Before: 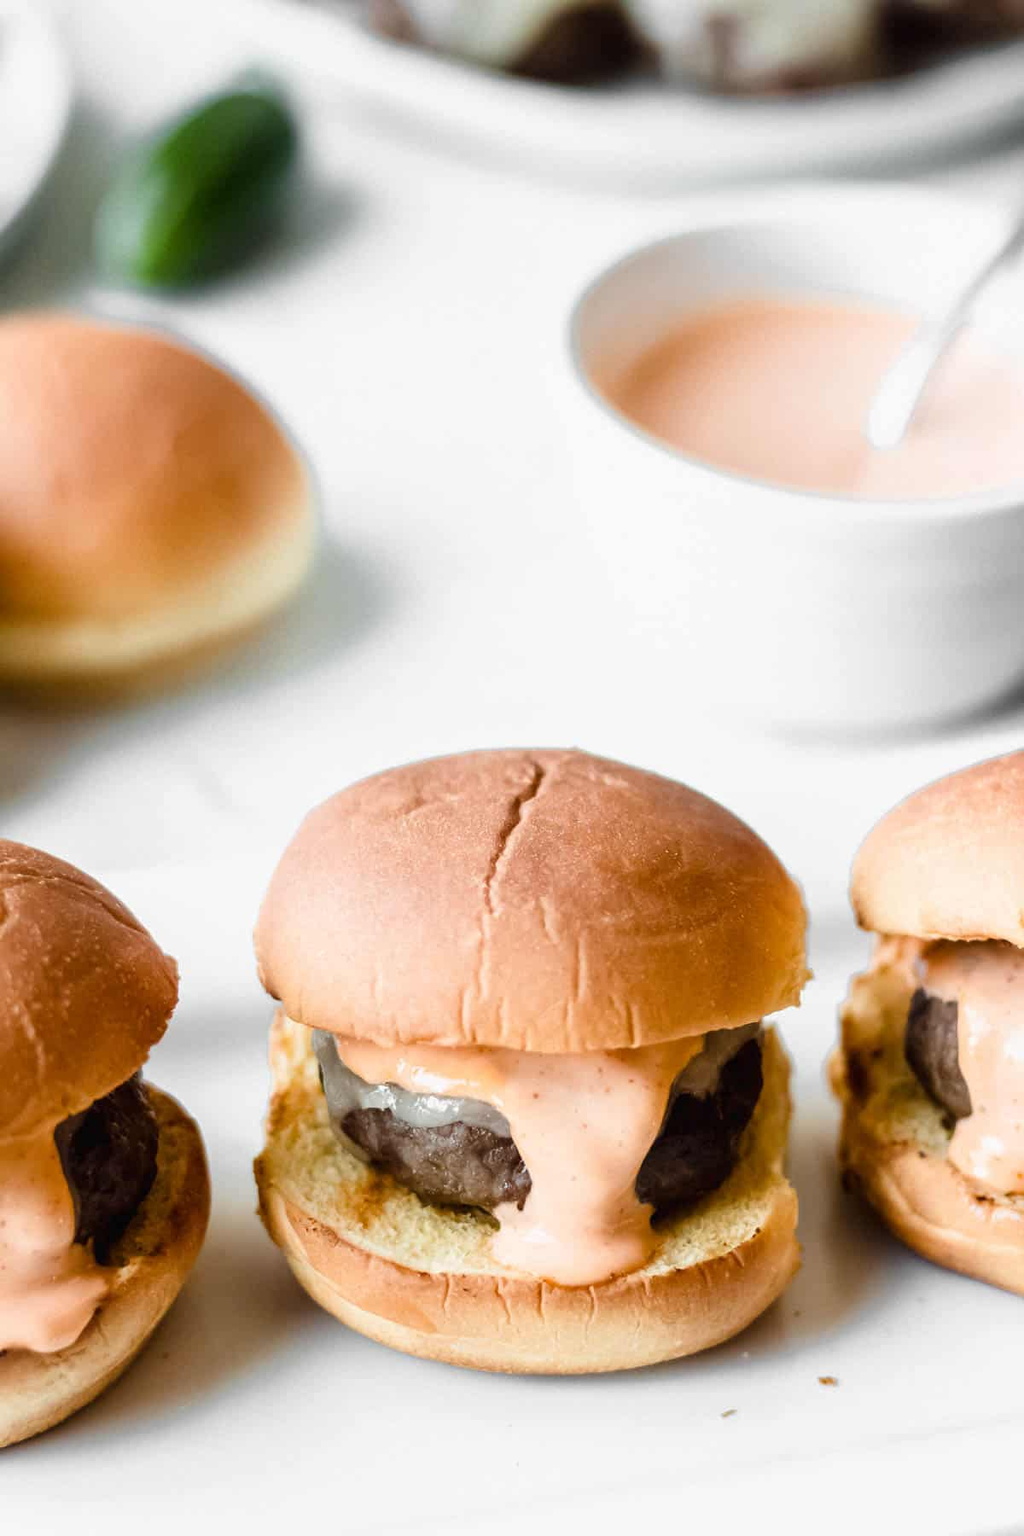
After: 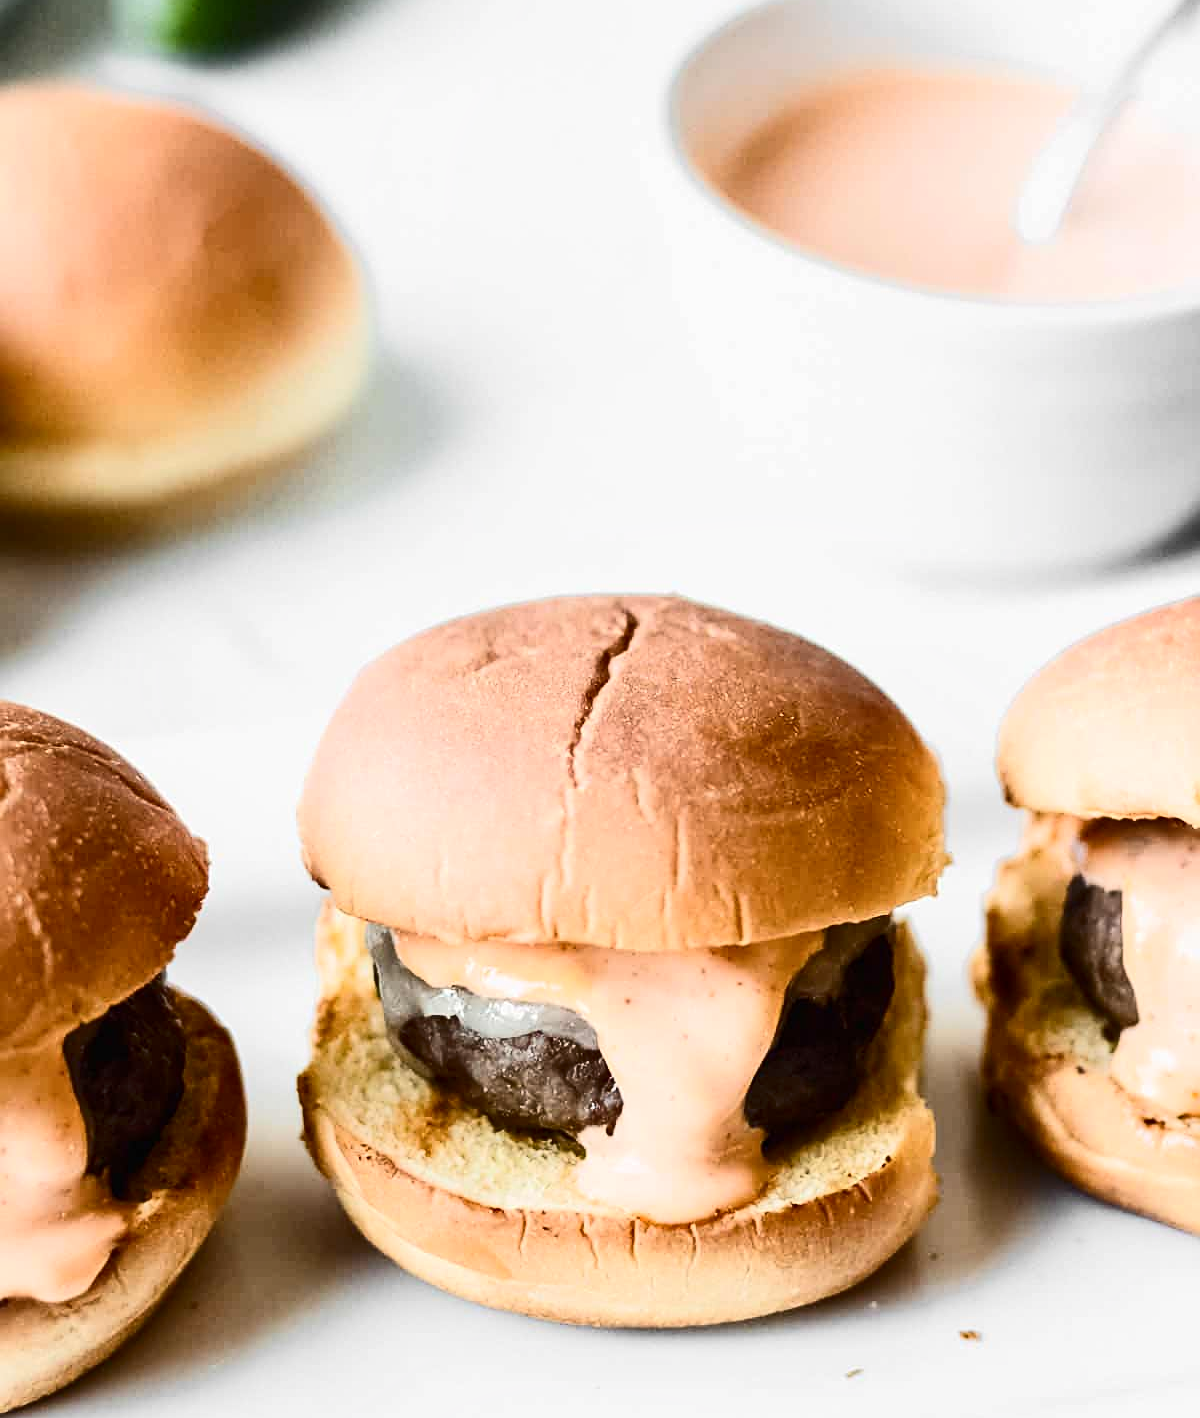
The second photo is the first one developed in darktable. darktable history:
crop and rotate: top 15.729%, bottom 5.464%
sharpen: on, module defaults
shadows and highlights: shadows 31.69, highlights -32.57, soften with gaussian
tone curve: curves: ch0 [(0, 0) (0.288, 0.201) (0.683, 0.793) (1, 1)], color space Lab, independent channels, preserve colors none
